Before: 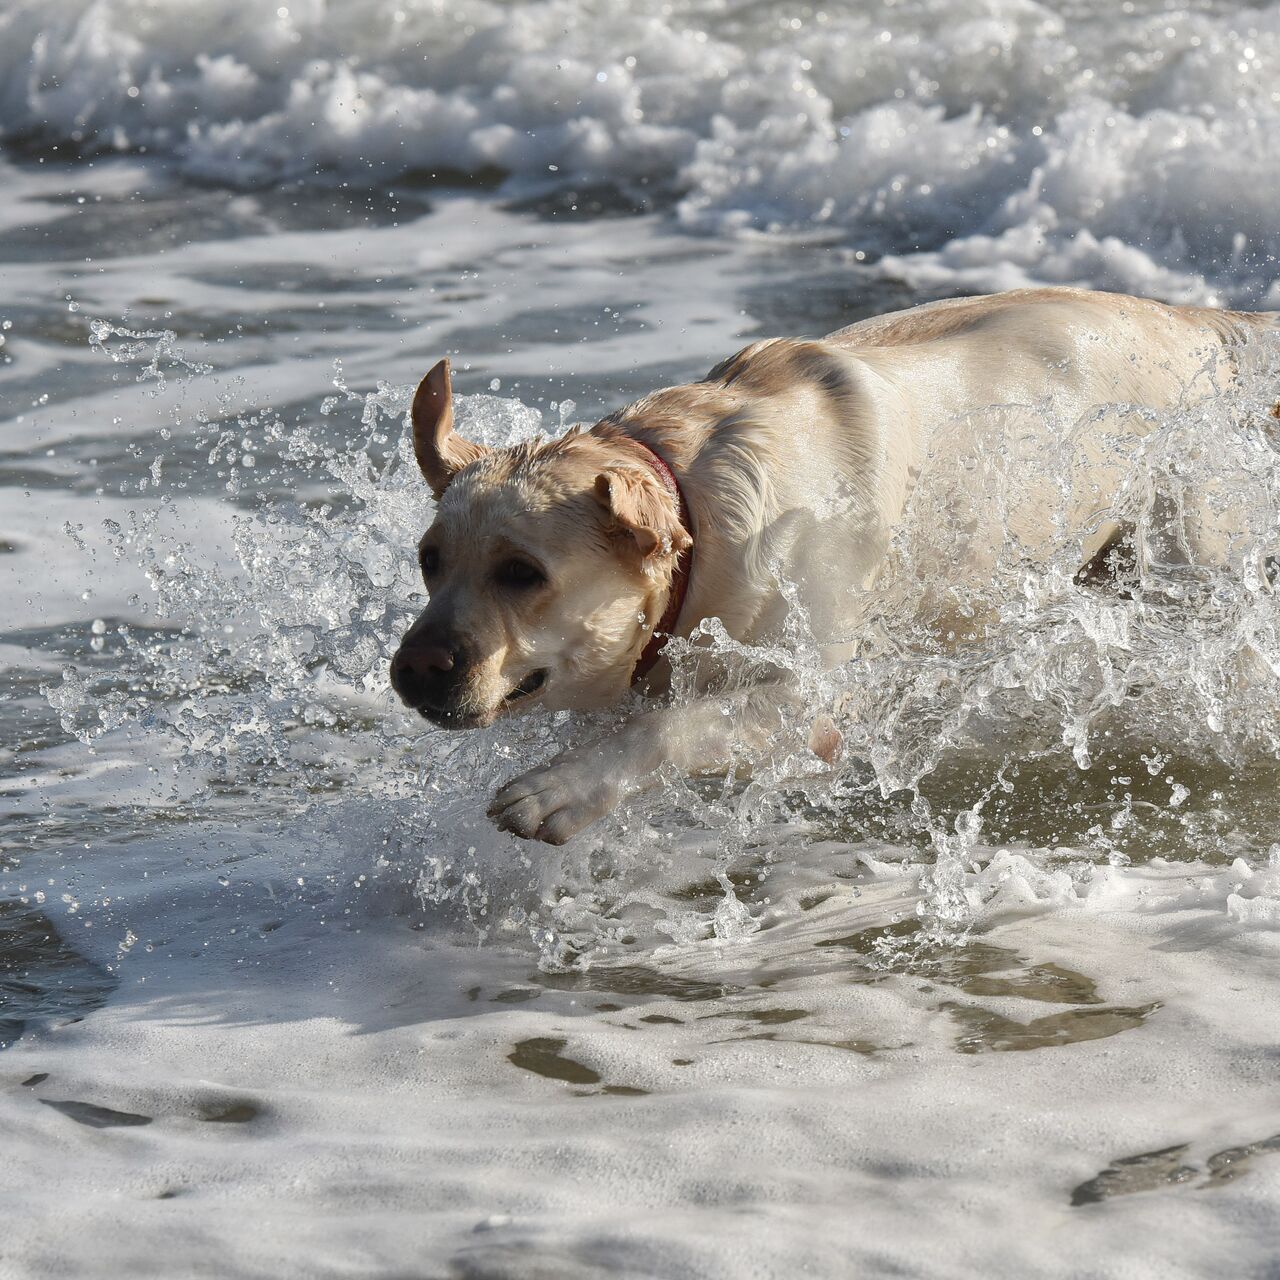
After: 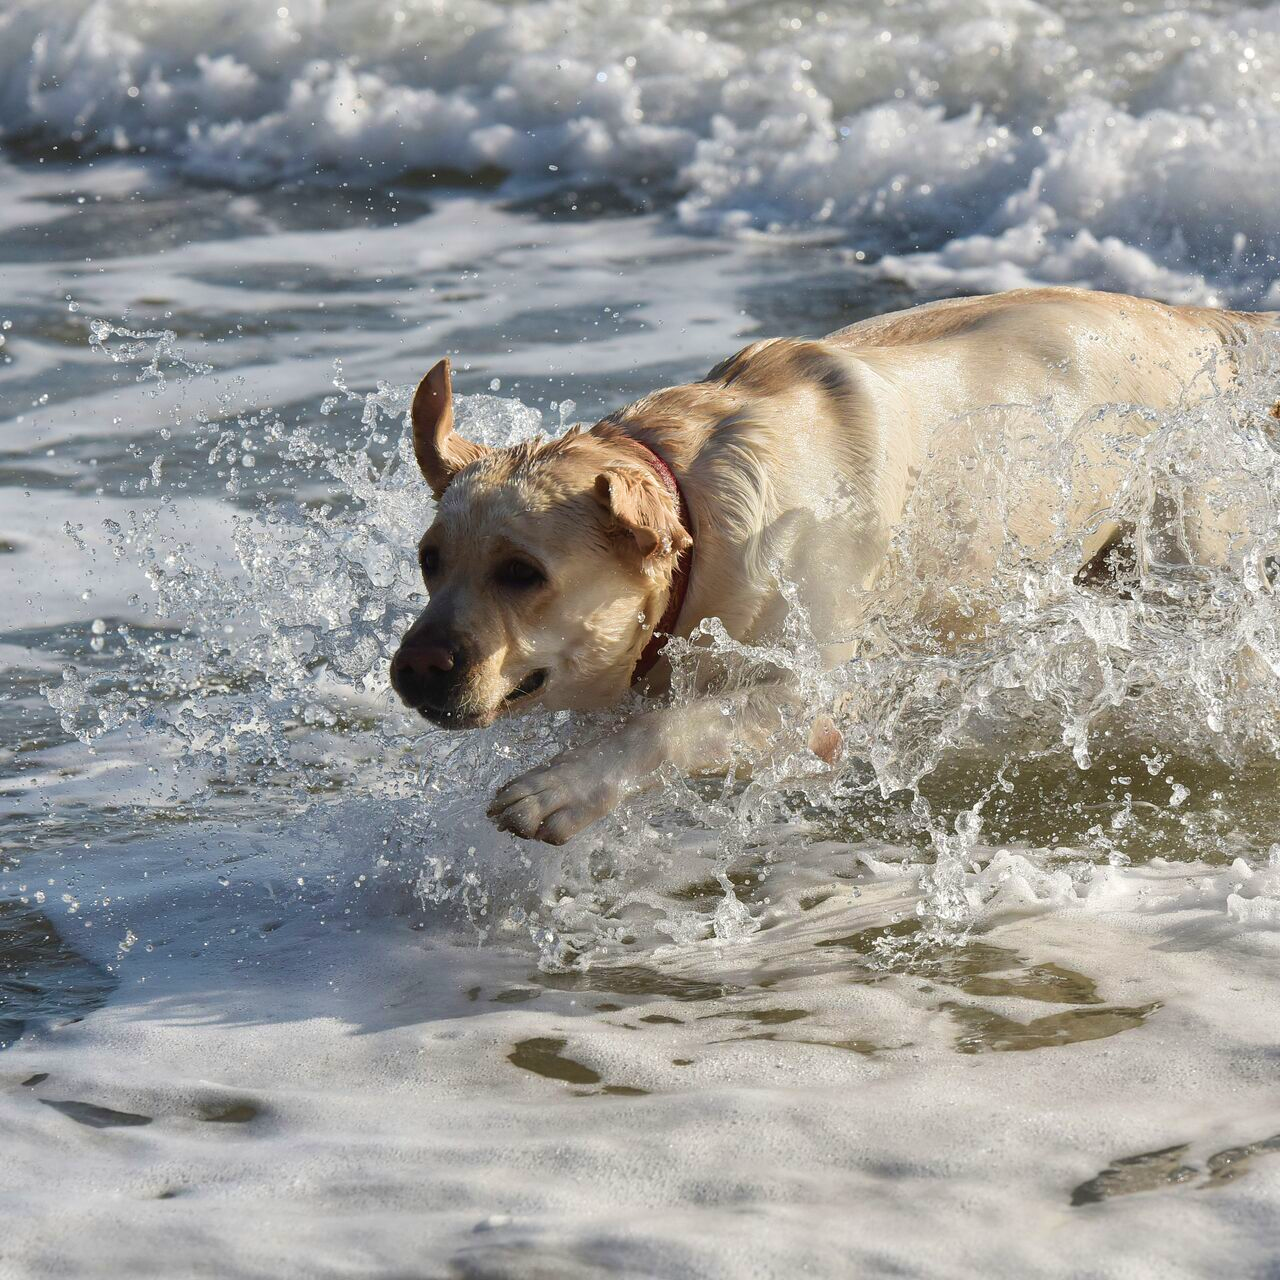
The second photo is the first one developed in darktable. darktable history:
velvia: strength 36.38%
